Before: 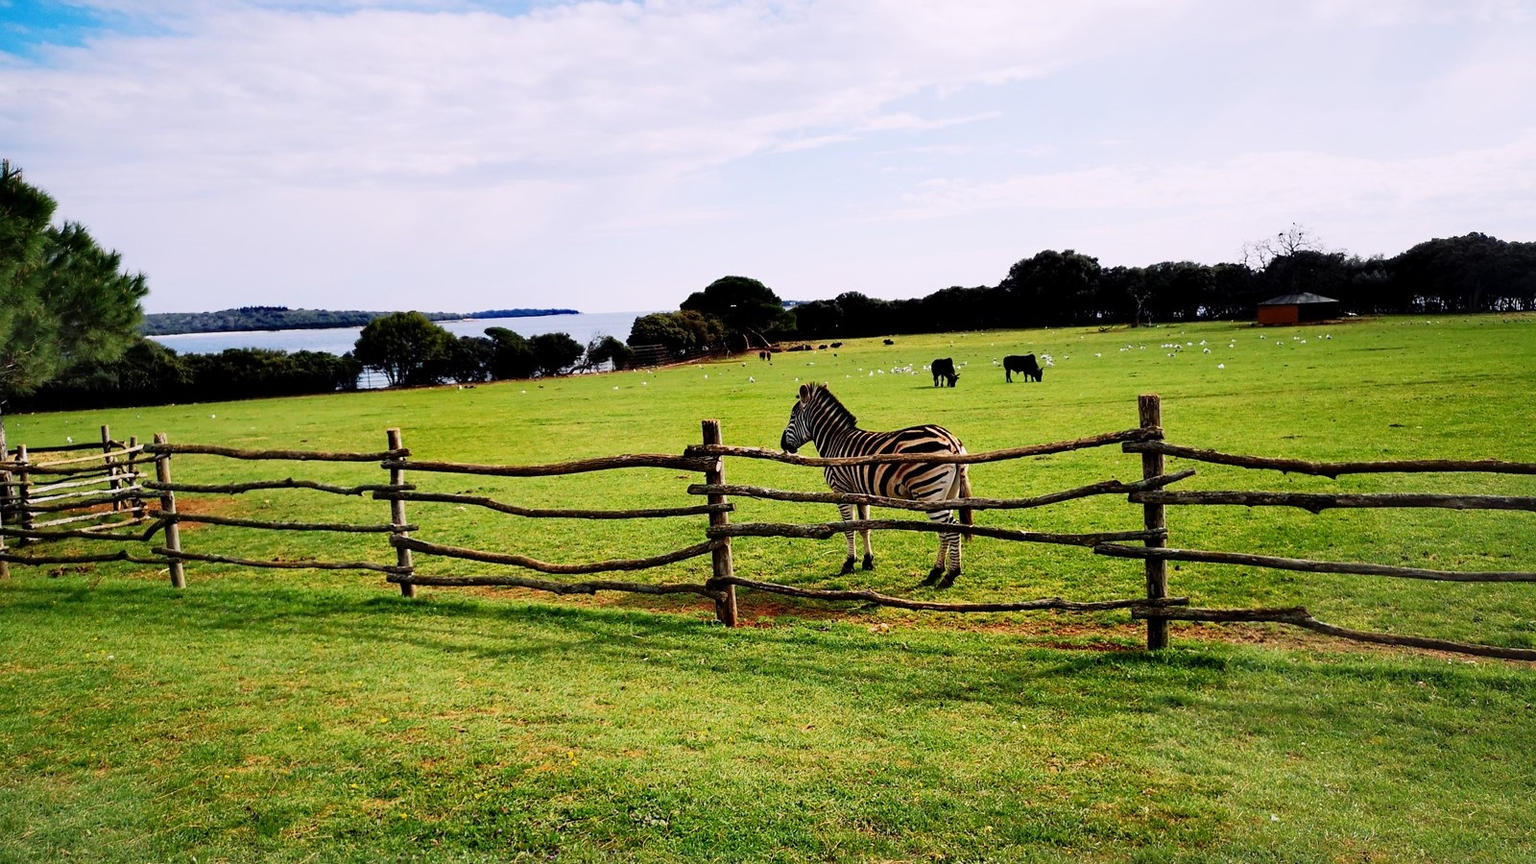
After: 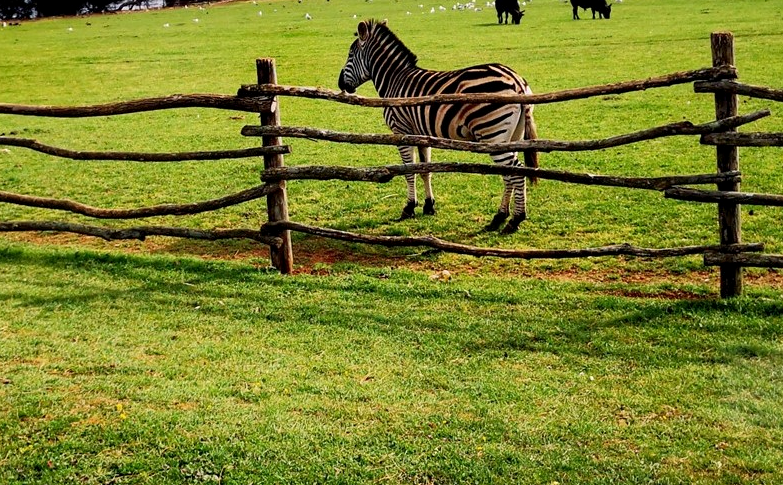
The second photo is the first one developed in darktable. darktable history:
crop: left 29.739%, top 42.15%, right 21.301%, bottom 3.483%
local contrast: highlights 100%, shadows 101%, detail 119%, midtone range 0.2
